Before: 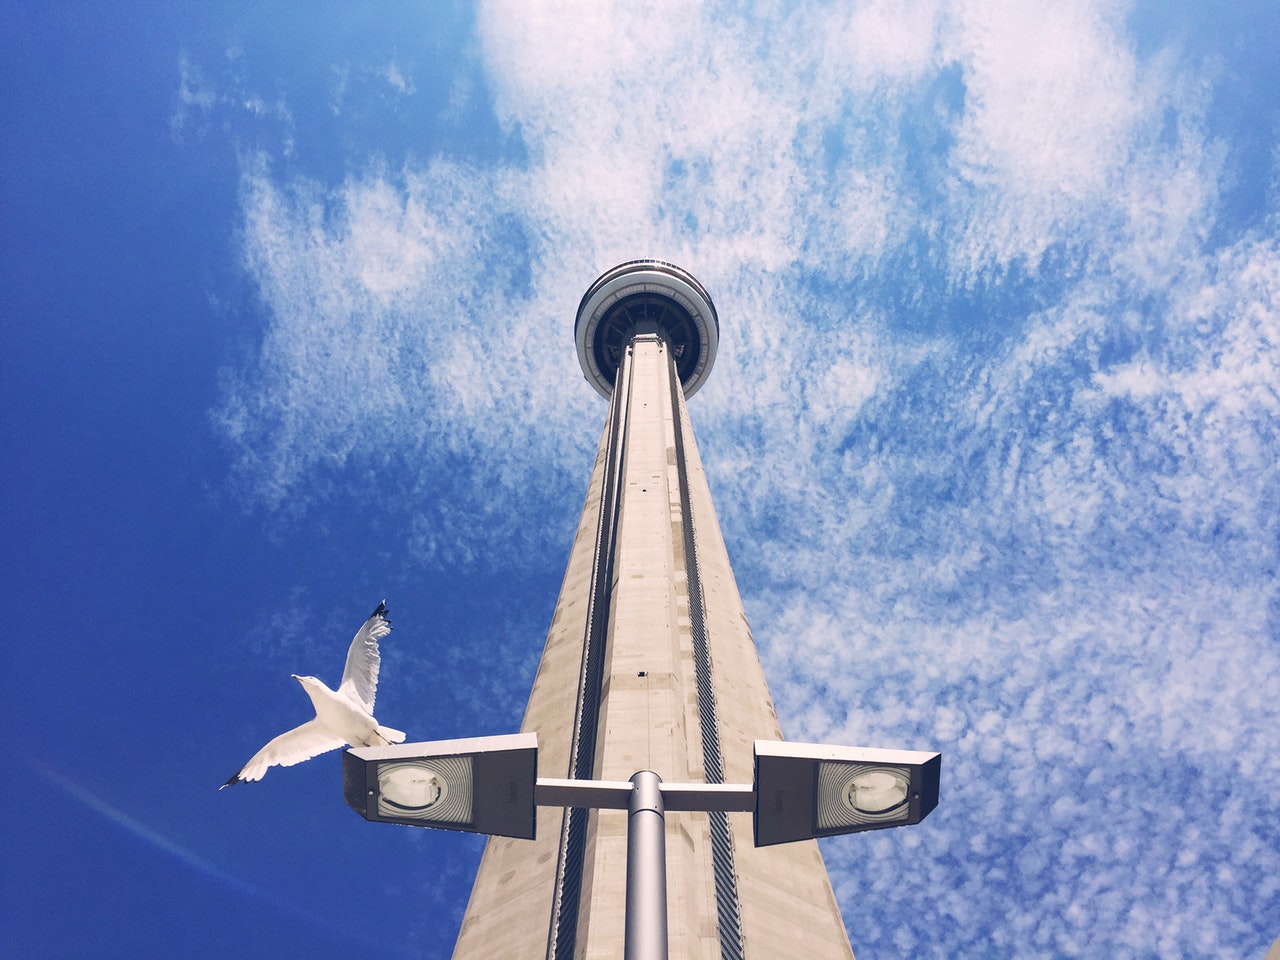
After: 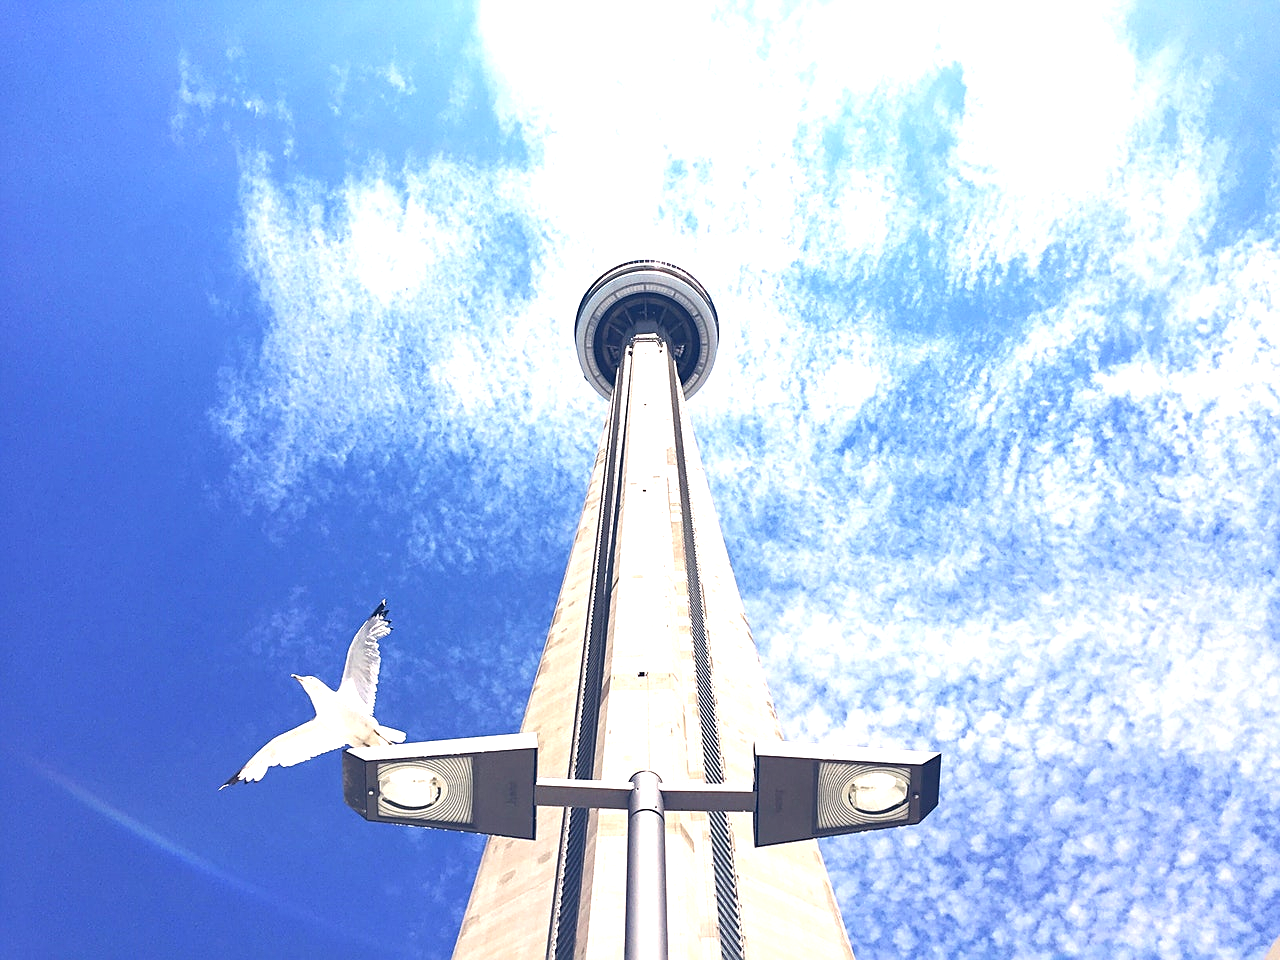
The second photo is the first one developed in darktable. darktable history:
sharpen: on, module defaults
exposure: exposure 1 EV, compensate highlight preservation false
tone equalizer: on, module defaults
